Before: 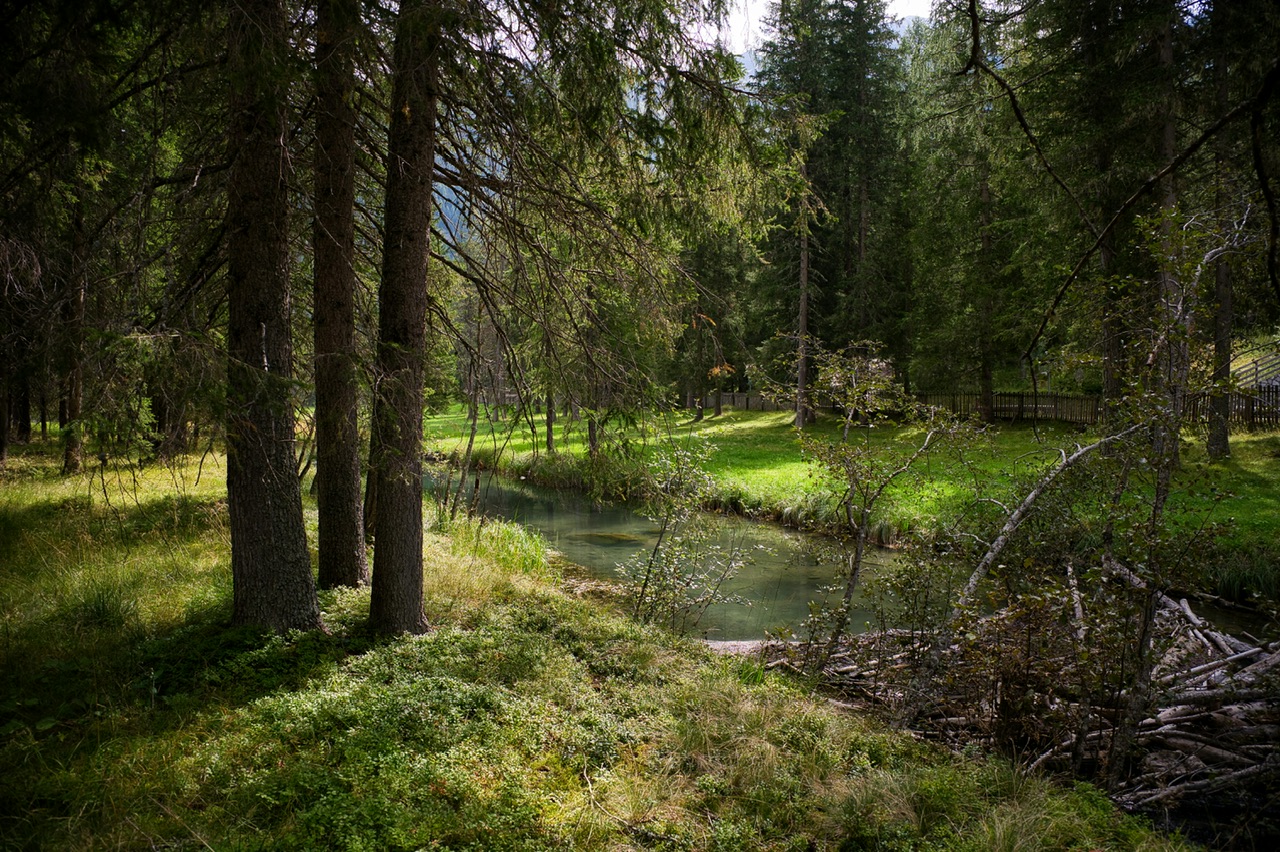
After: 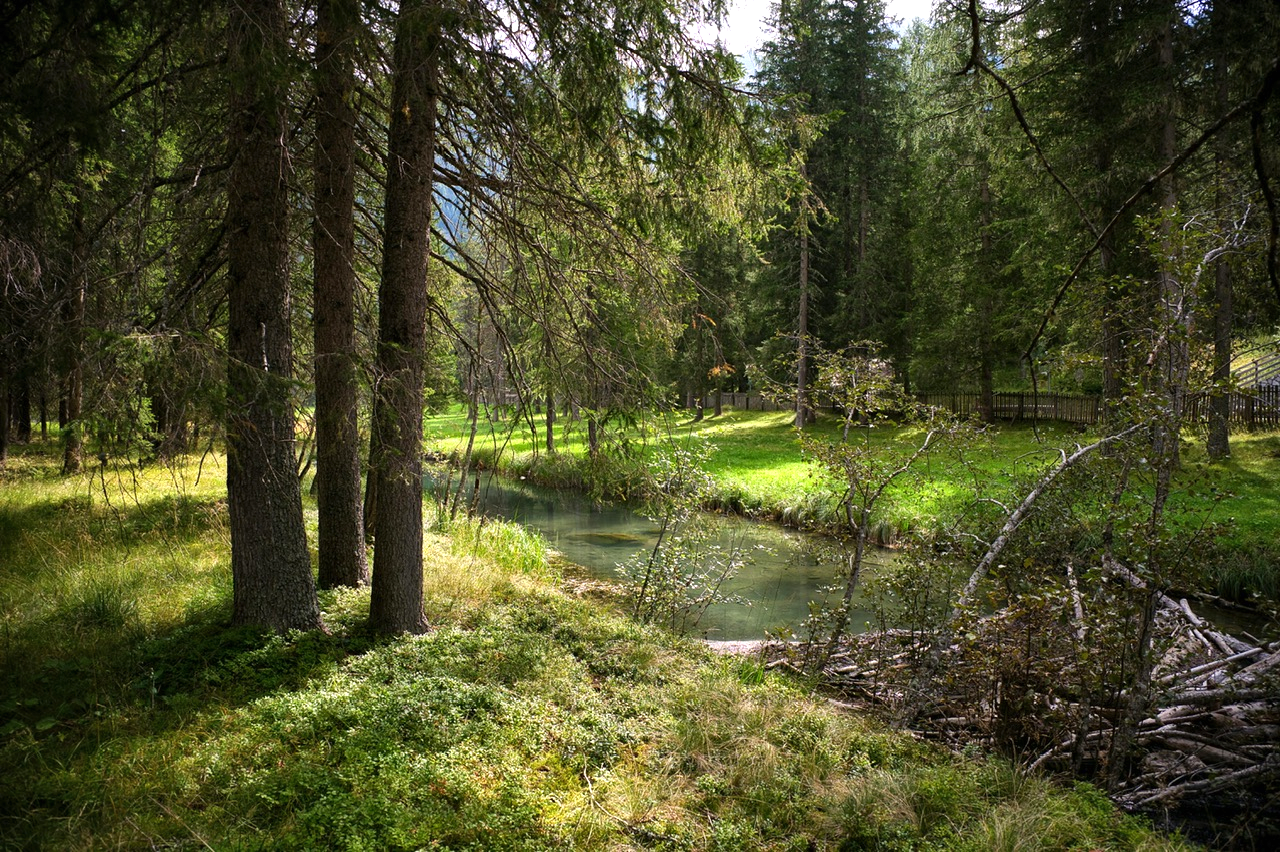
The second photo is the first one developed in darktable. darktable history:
shadows and highlights: shadows 21.02, highlights -82.5, soften with gaussian
exposure: black level correction 0, exposure 0.598 EV, compensate highlight preservation false
